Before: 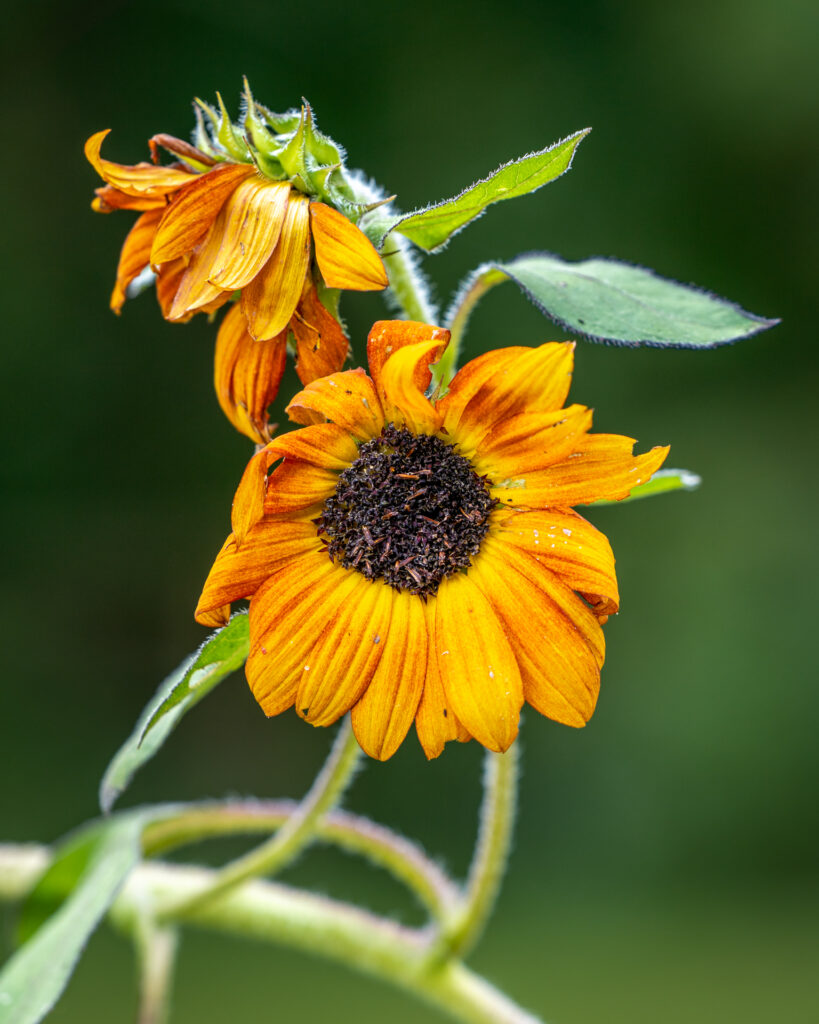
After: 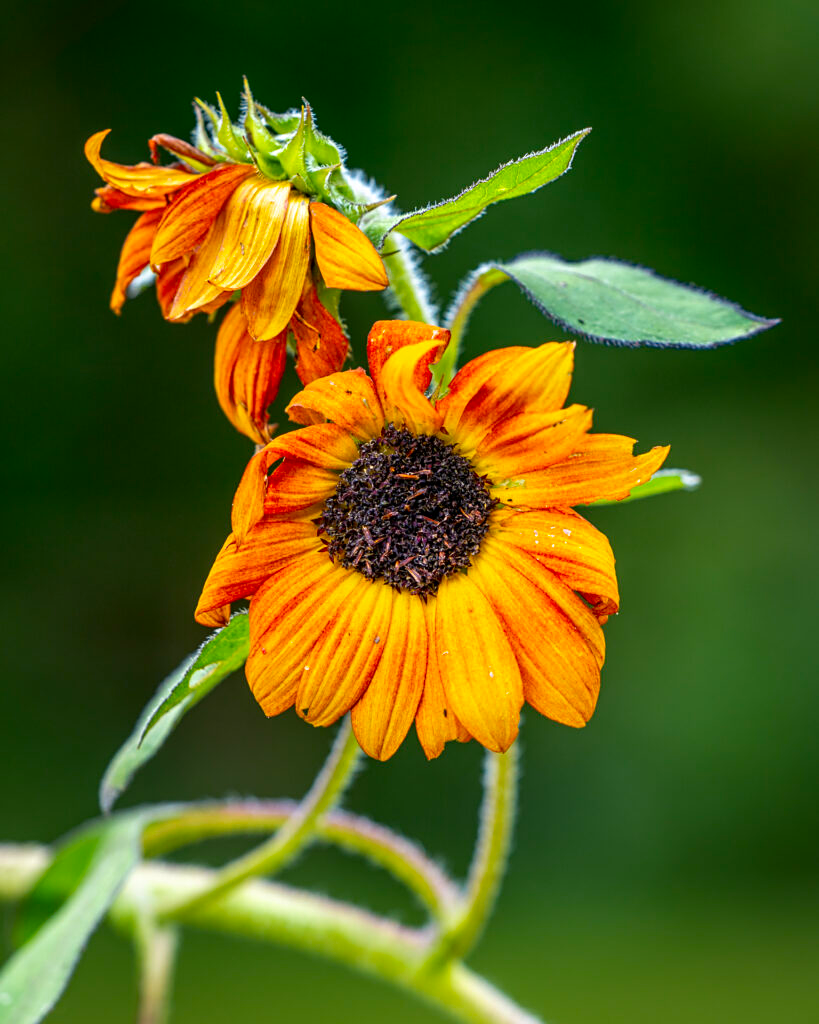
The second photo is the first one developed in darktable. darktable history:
sharpen: amount 0.2
contrast brightness saturation: brightness -0.02, saturation 0.35
